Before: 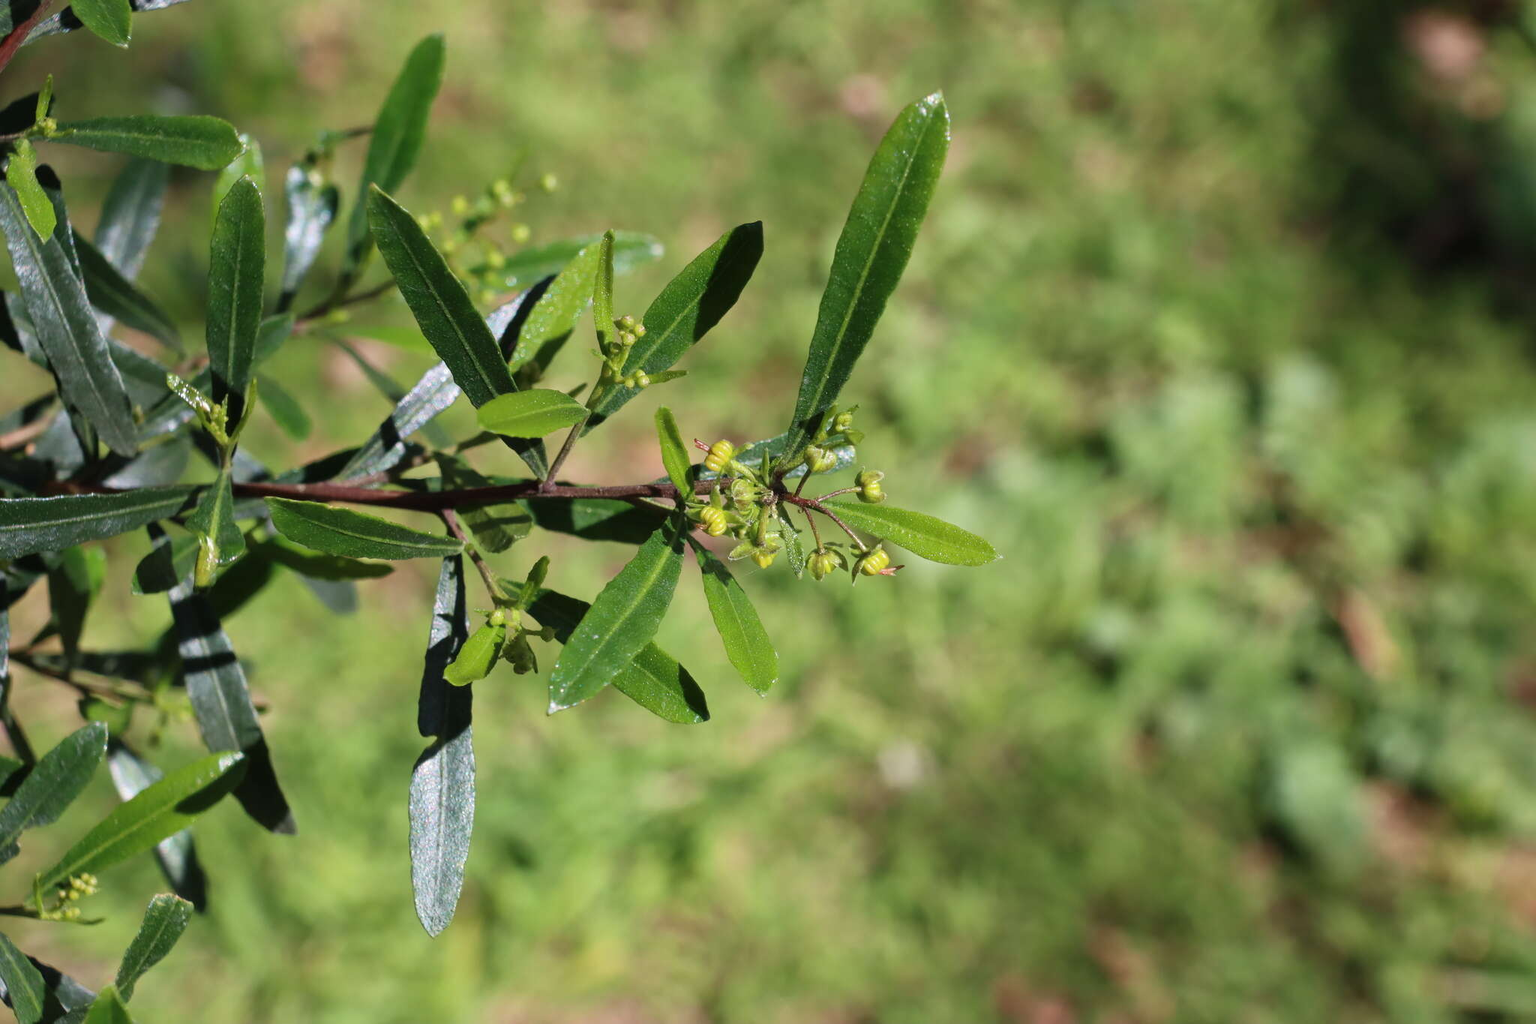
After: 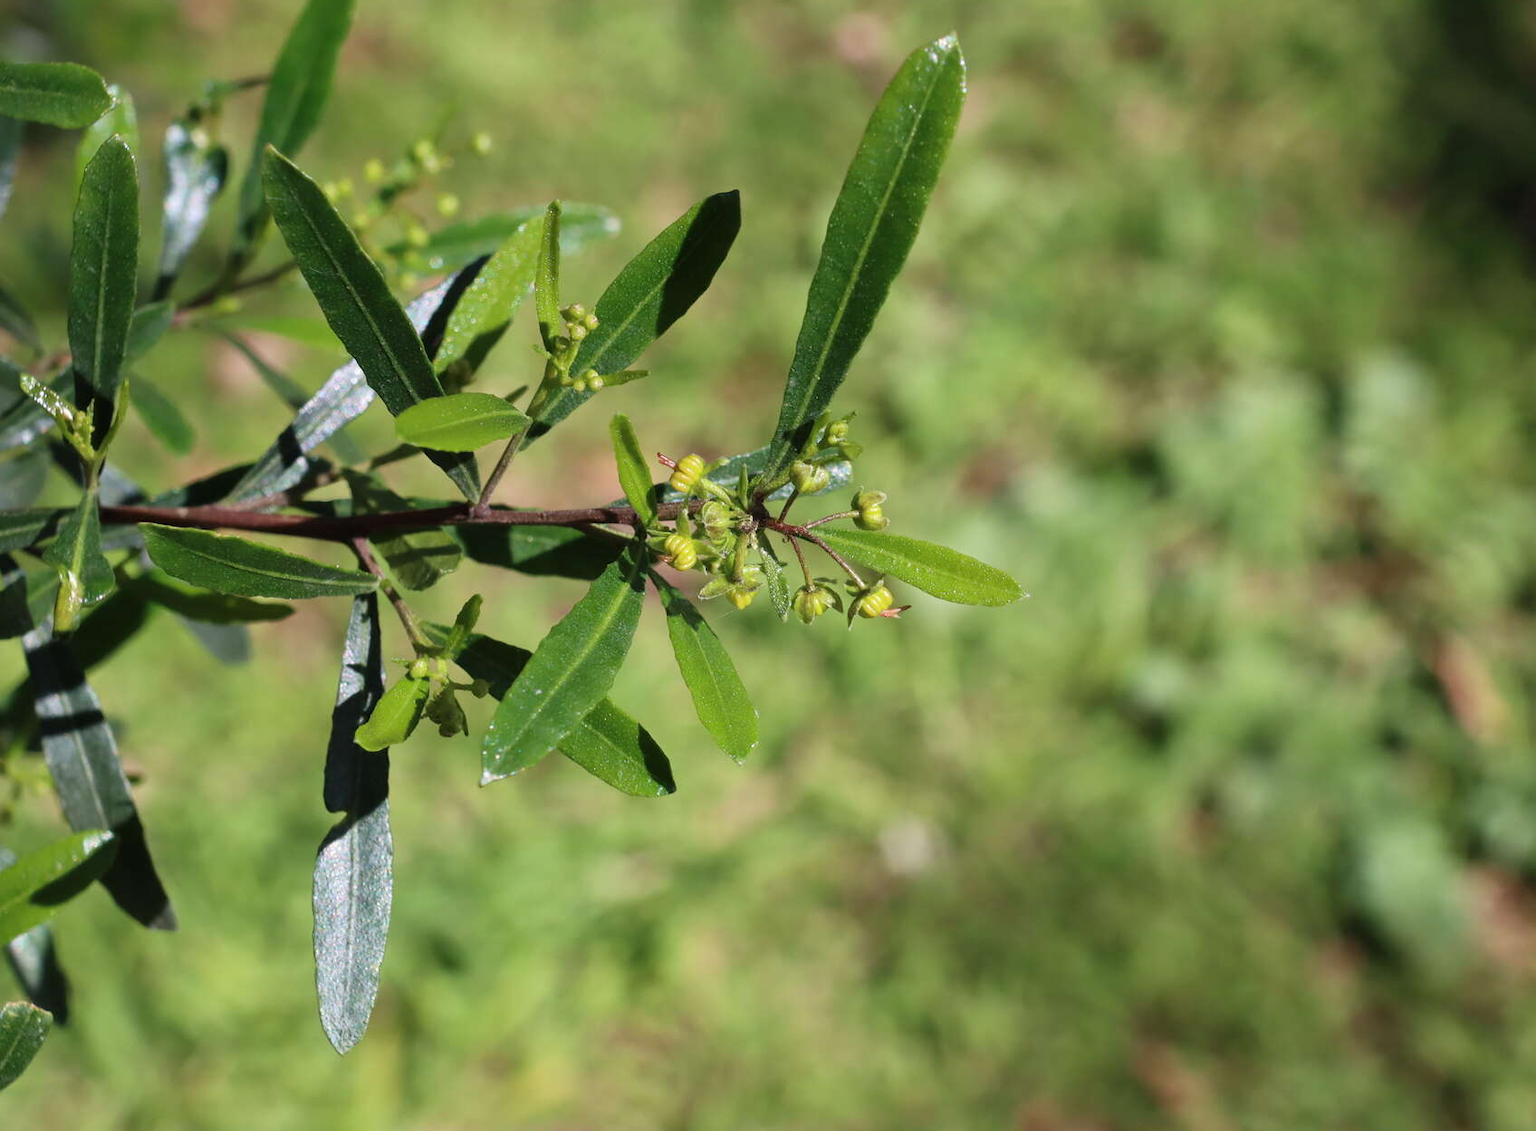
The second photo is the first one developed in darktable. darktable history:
rotate and perspective: automatic cropping original format, crop left 0, crop top 0
crop: left 9.807%, top 6.259%, right 7.334%, bottom 2.177%
